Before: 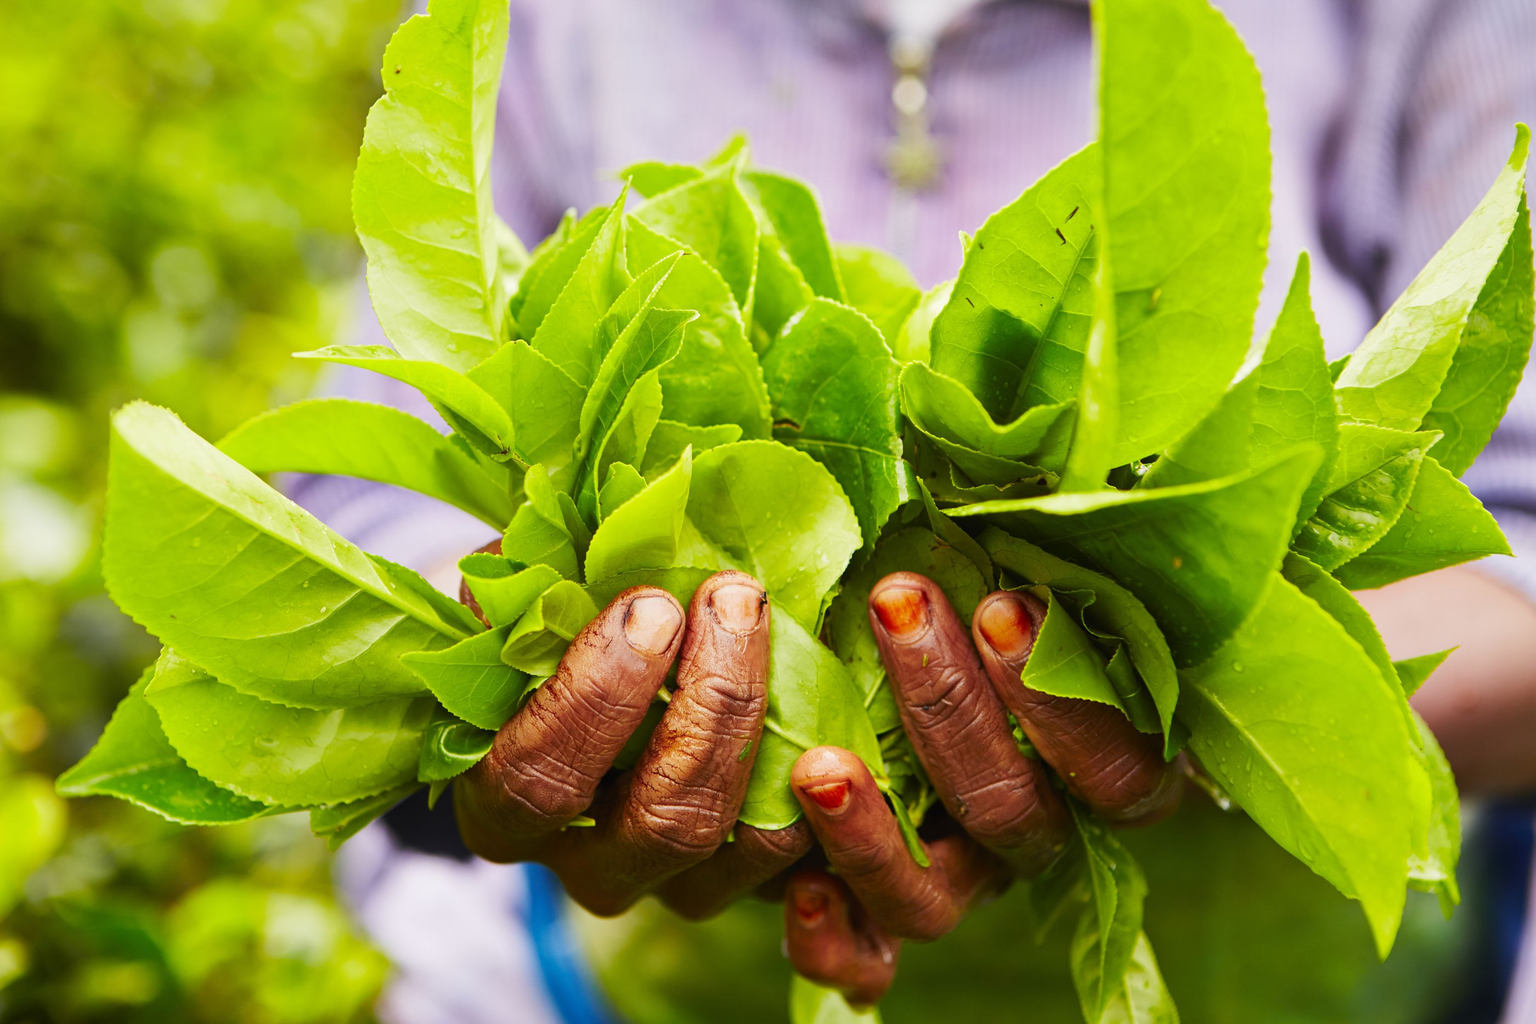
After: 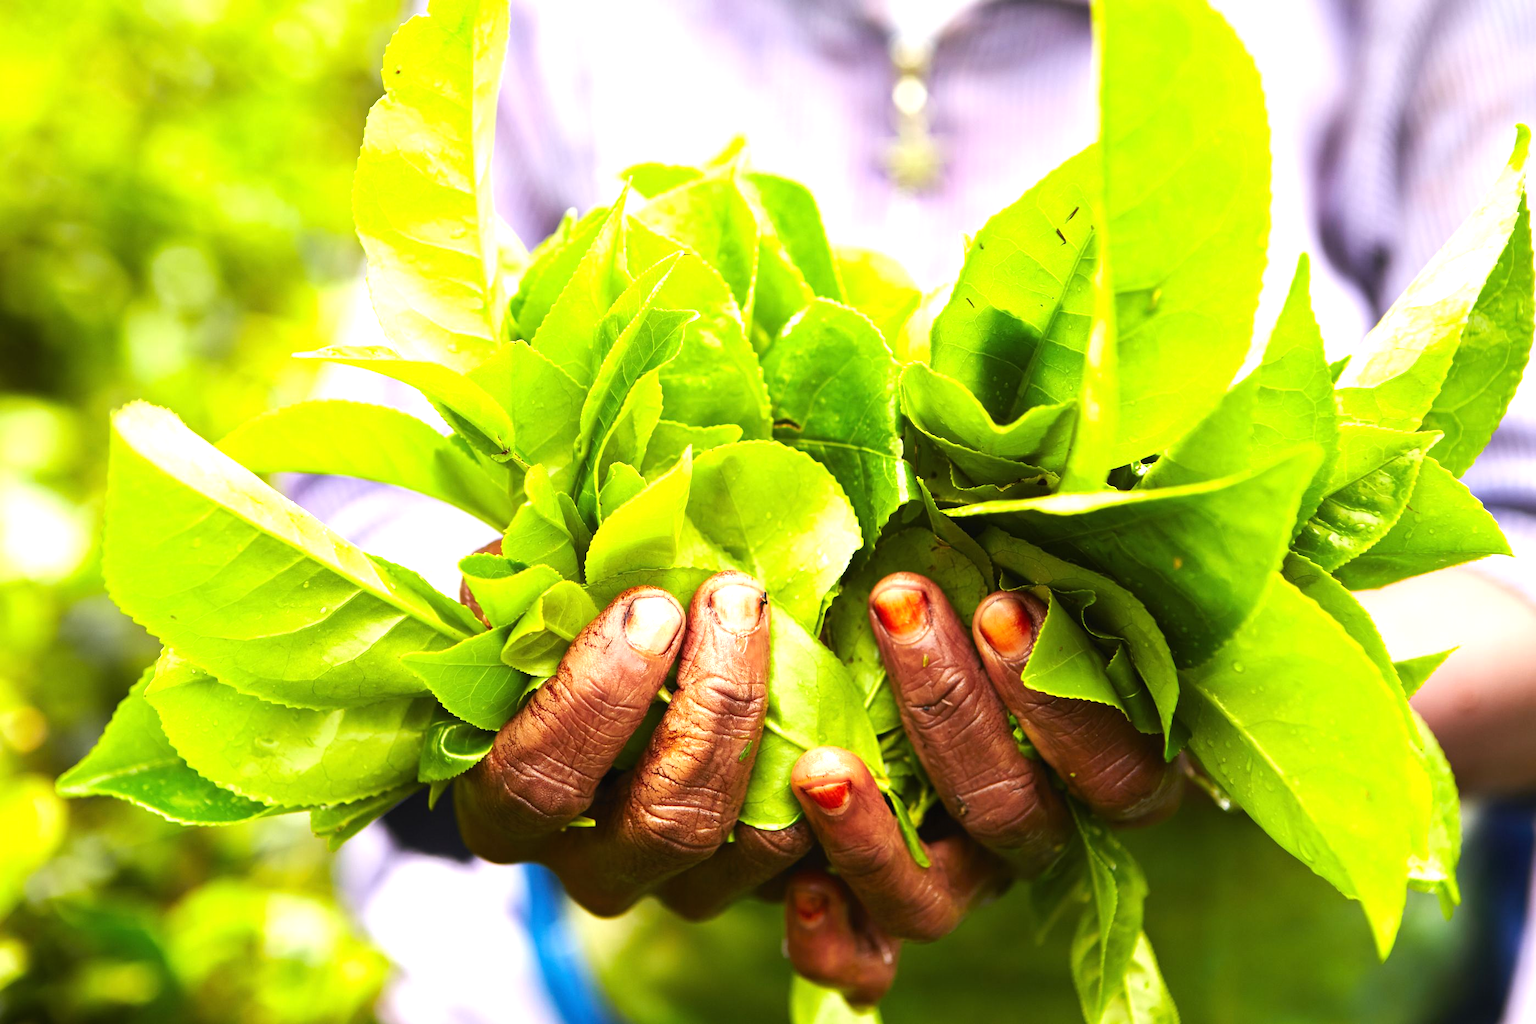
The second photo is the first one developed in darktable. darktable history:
exposure: black level correction 0, exposure 0.499 EV, compensate exposure bias true, compensate highlight preservation false
tone equalizer: -8 EV -0.394 EV, -7 EV -0.402 EV, -6 EV -0.37 EV, -5 EV -0.243 EV, -3 EV 0.221 EV, -2 EV 0.354 EV, -1 EV 0.414 EV, +0 EV 0.418 EV, smoothing diameter 2.11%, edges refinement/feathering 17.02, mask exposure compensation -1.57 EV, filter diffusion 5
